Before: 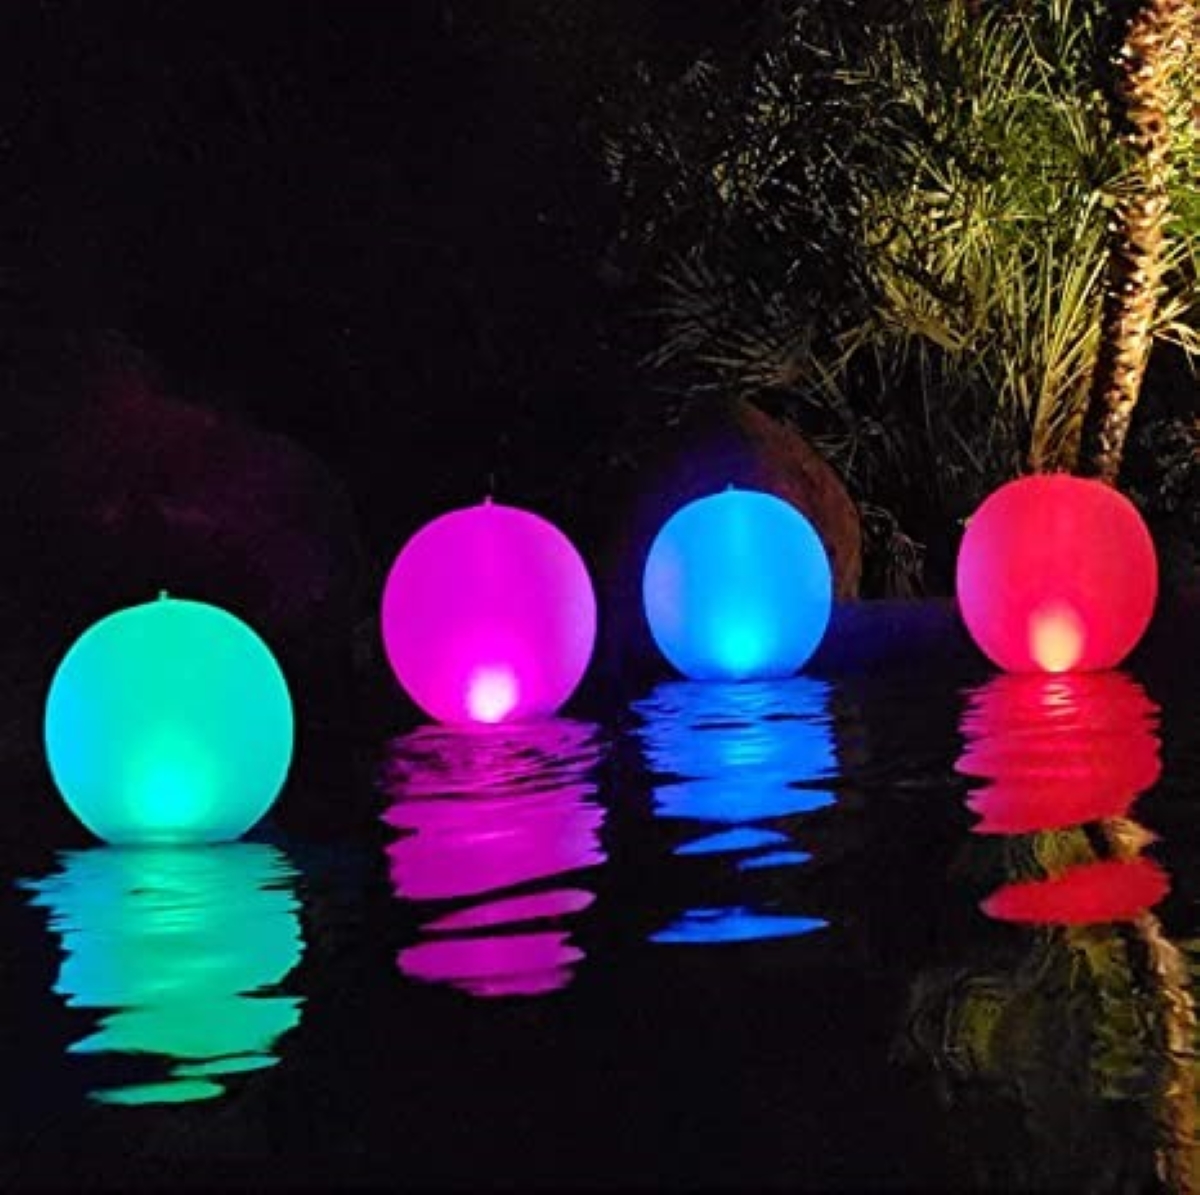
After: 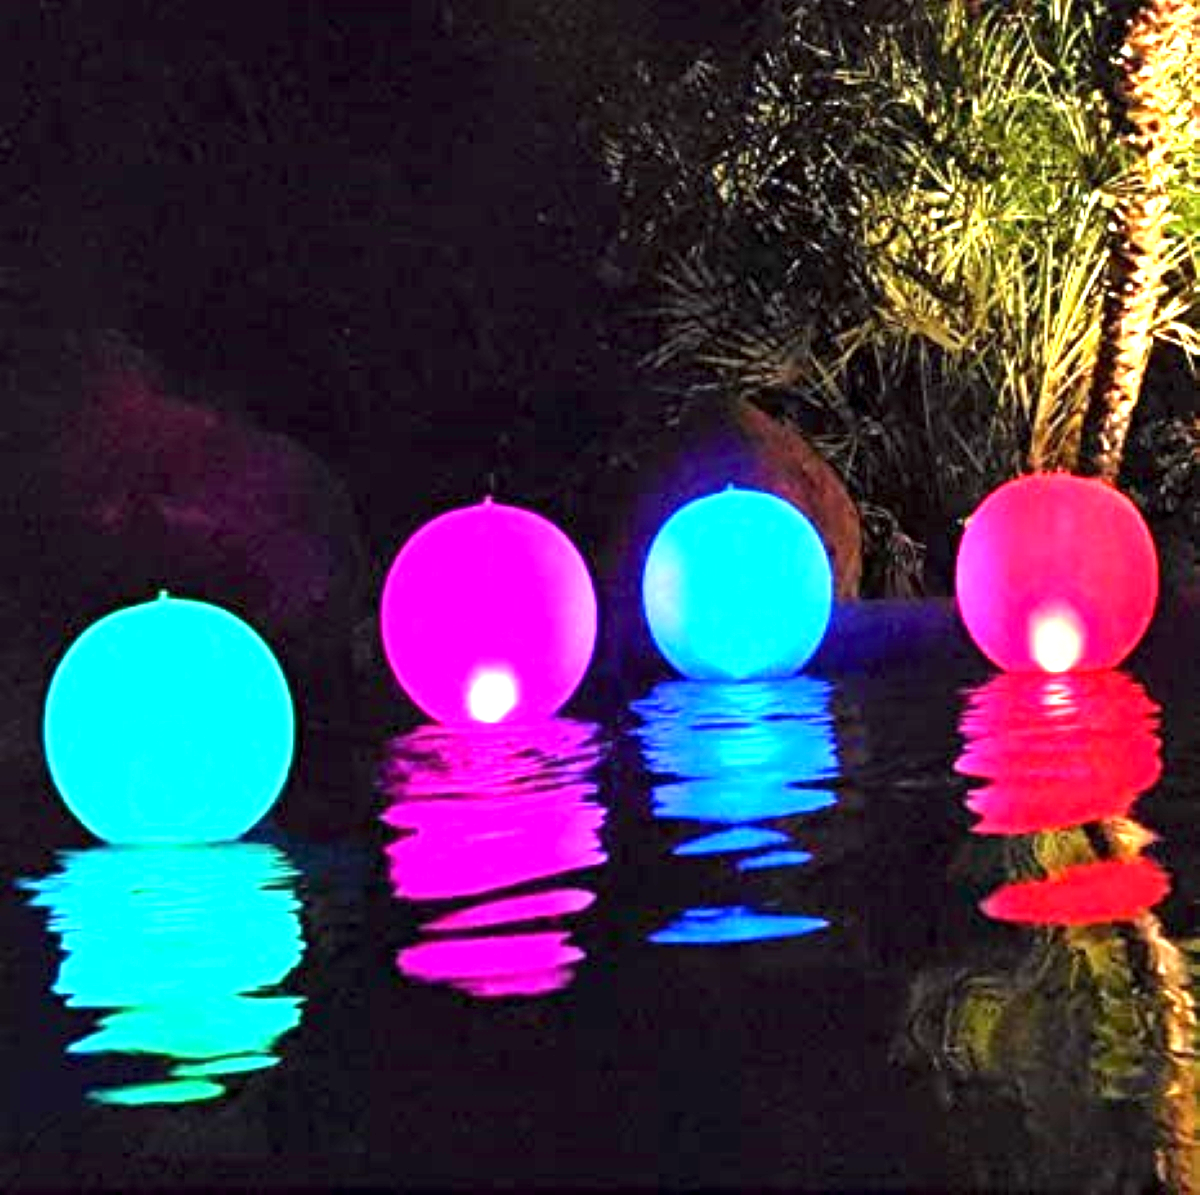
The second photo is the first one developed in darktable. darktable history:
exposure: black level correction 0.001, exposure 1.806 EV, compensate exposure bias true, compensate highlight preservation false
